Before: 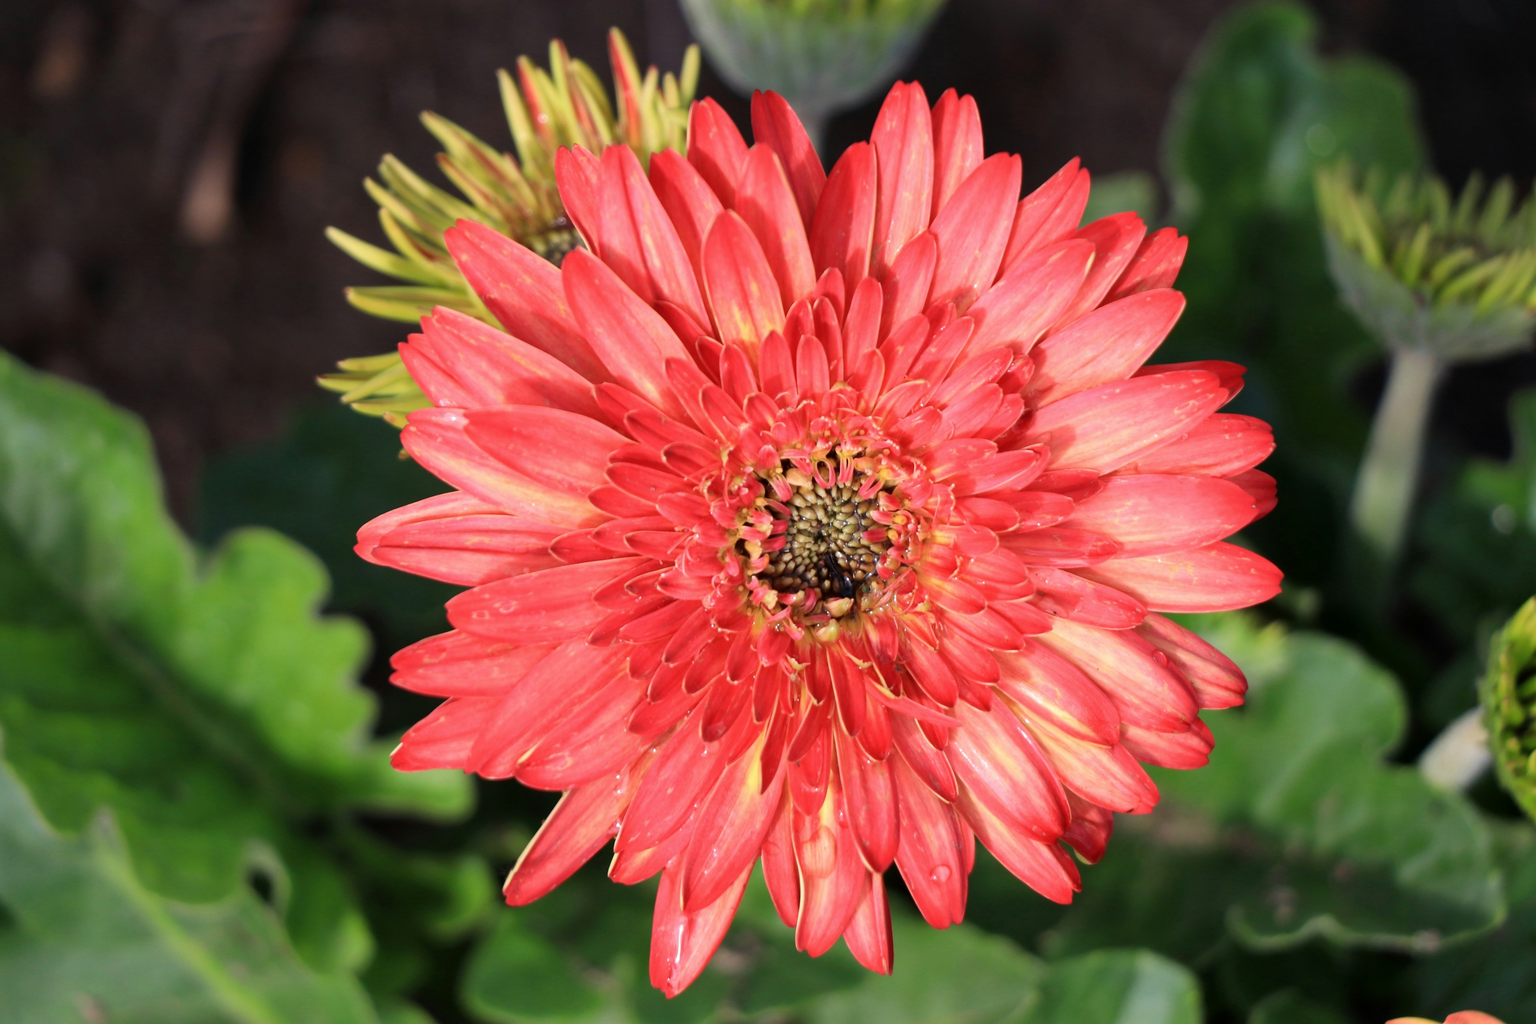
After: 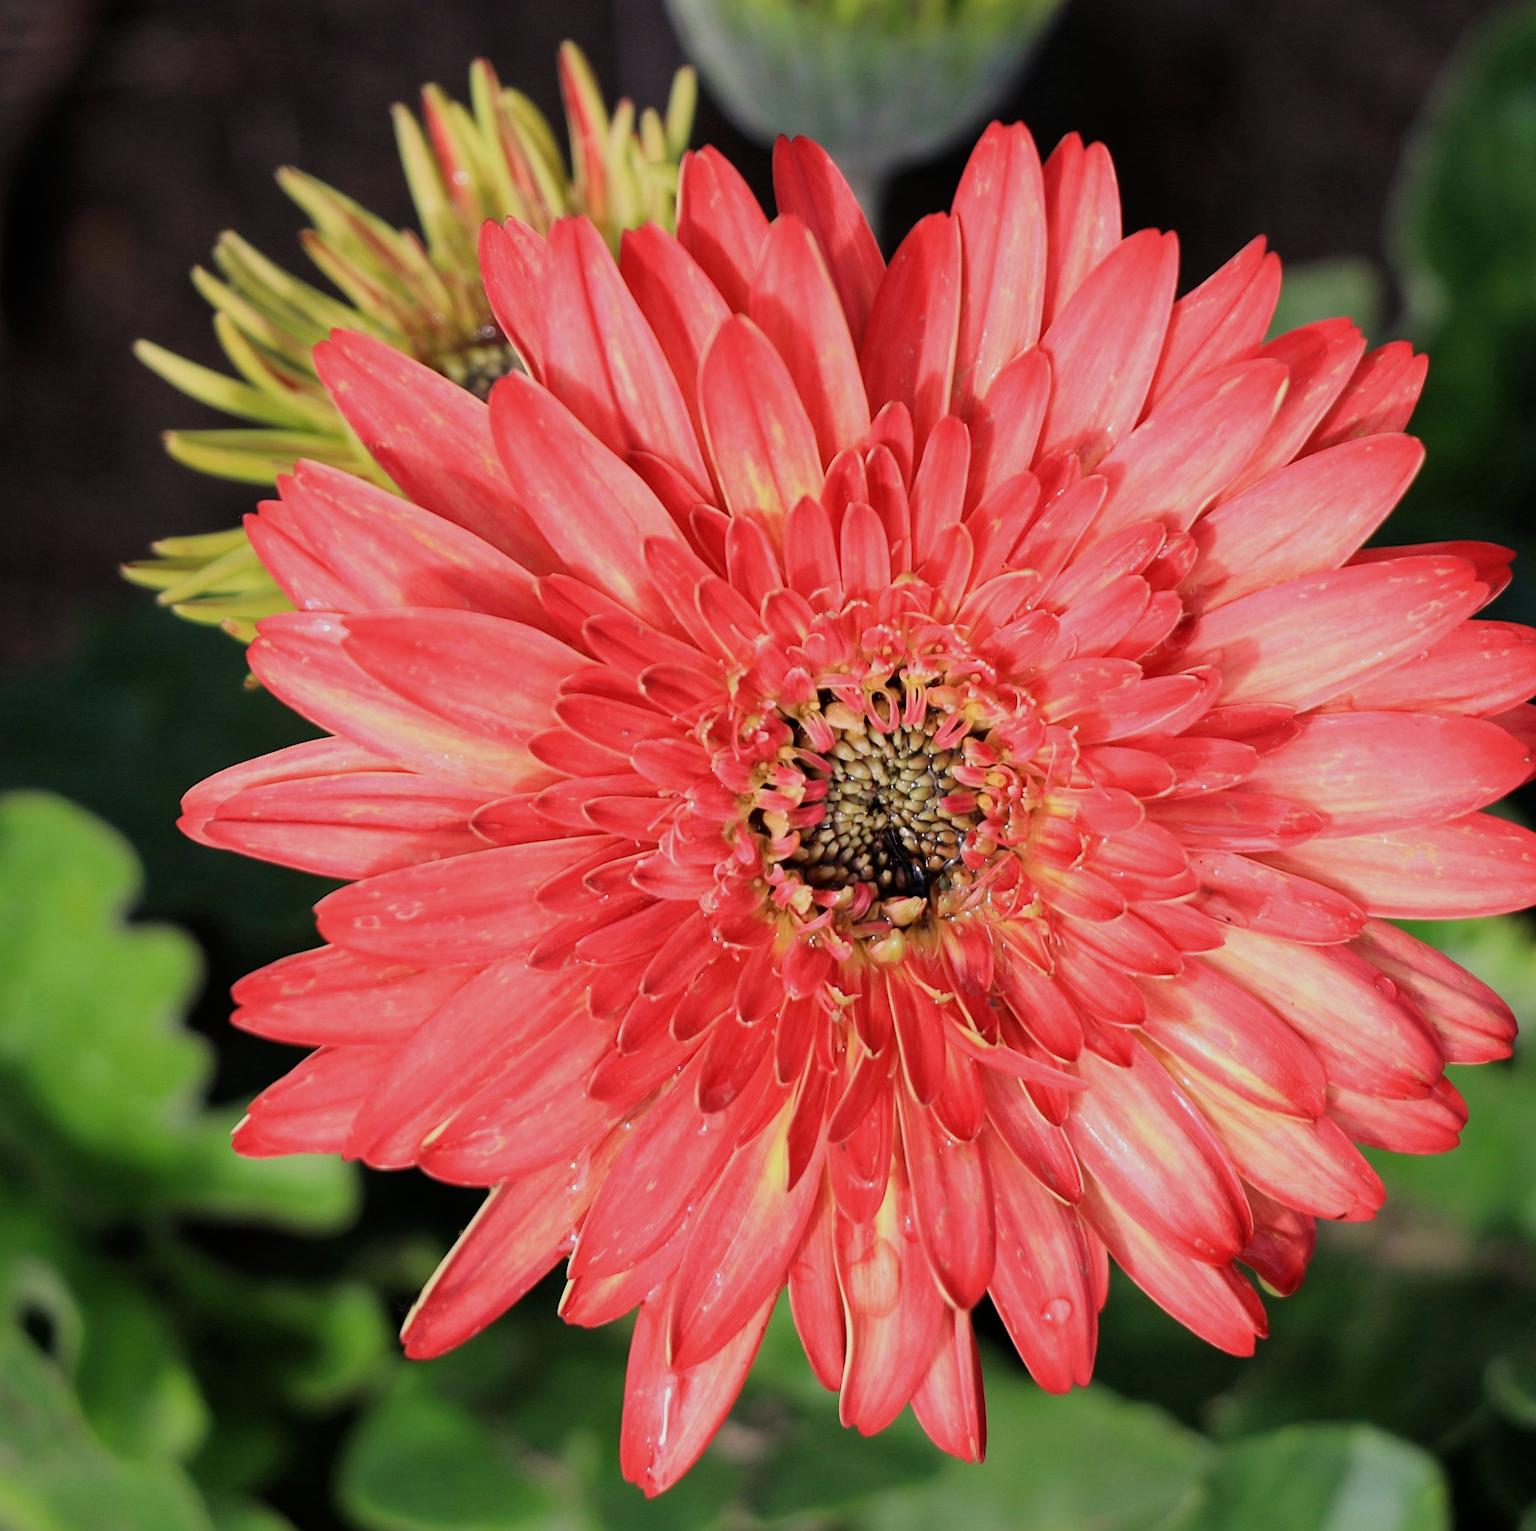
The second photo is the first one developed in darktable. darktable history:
sharpen: radius 2.204, amount 0.383, threshold 0.028
crop: left 15.366%, right 17.932%
filmic rgb: black relative exposure -8.16 EV, white relative exposure 3.77 EV, threshold 5.94 EV, hardness 4.46, enable highlight reconstruction true
